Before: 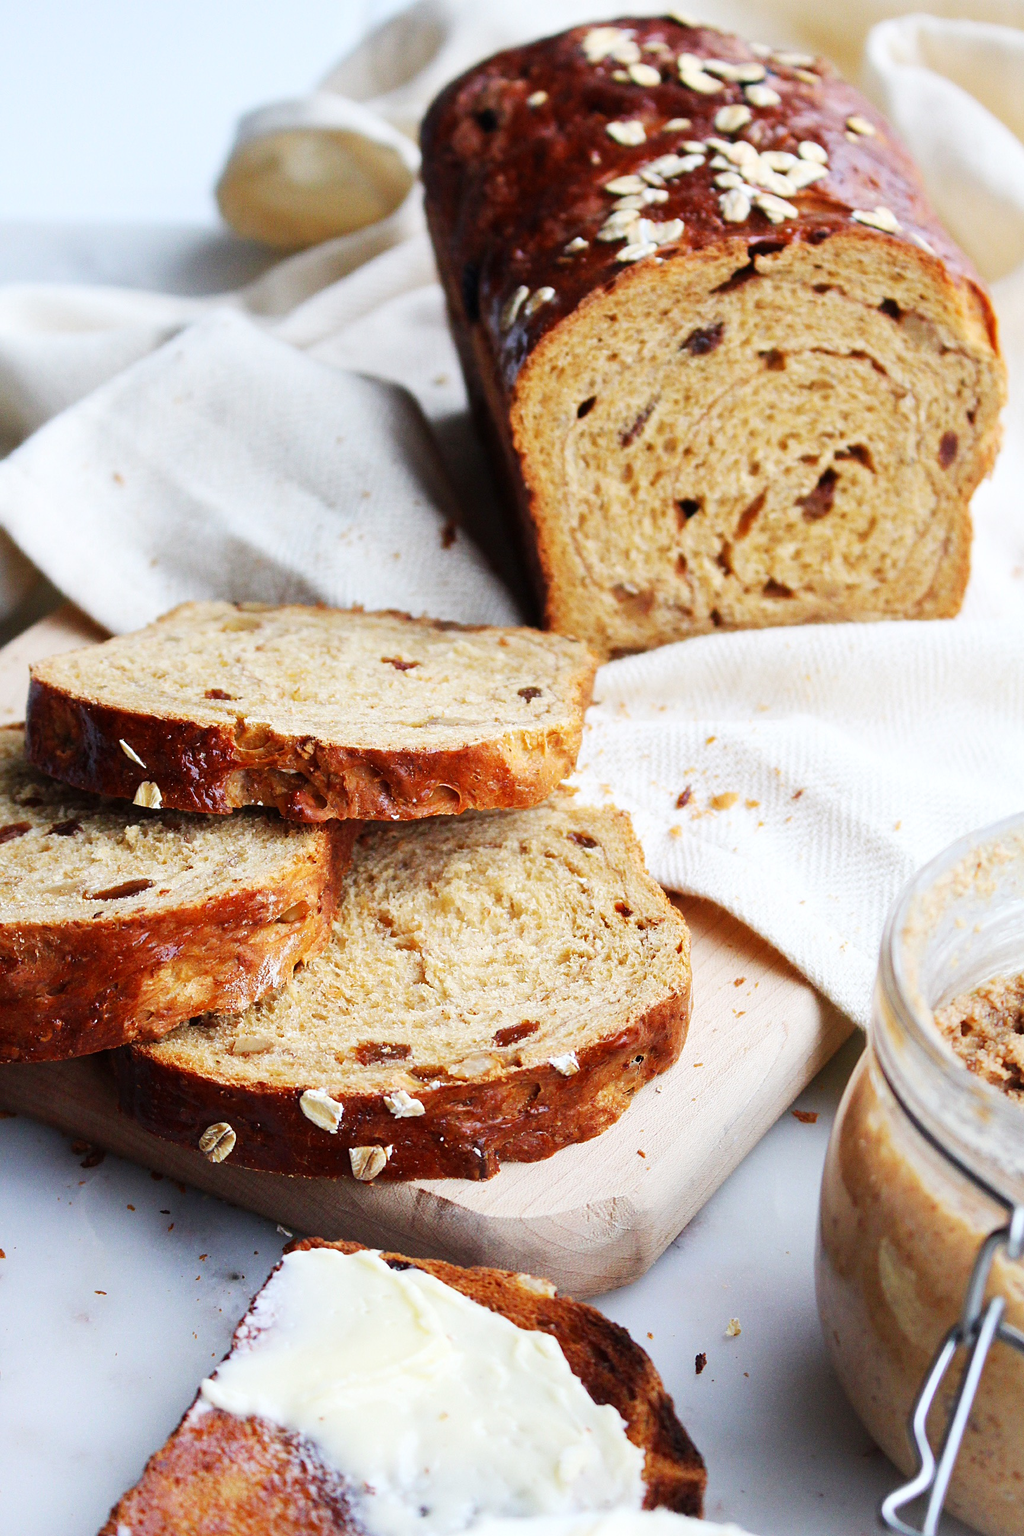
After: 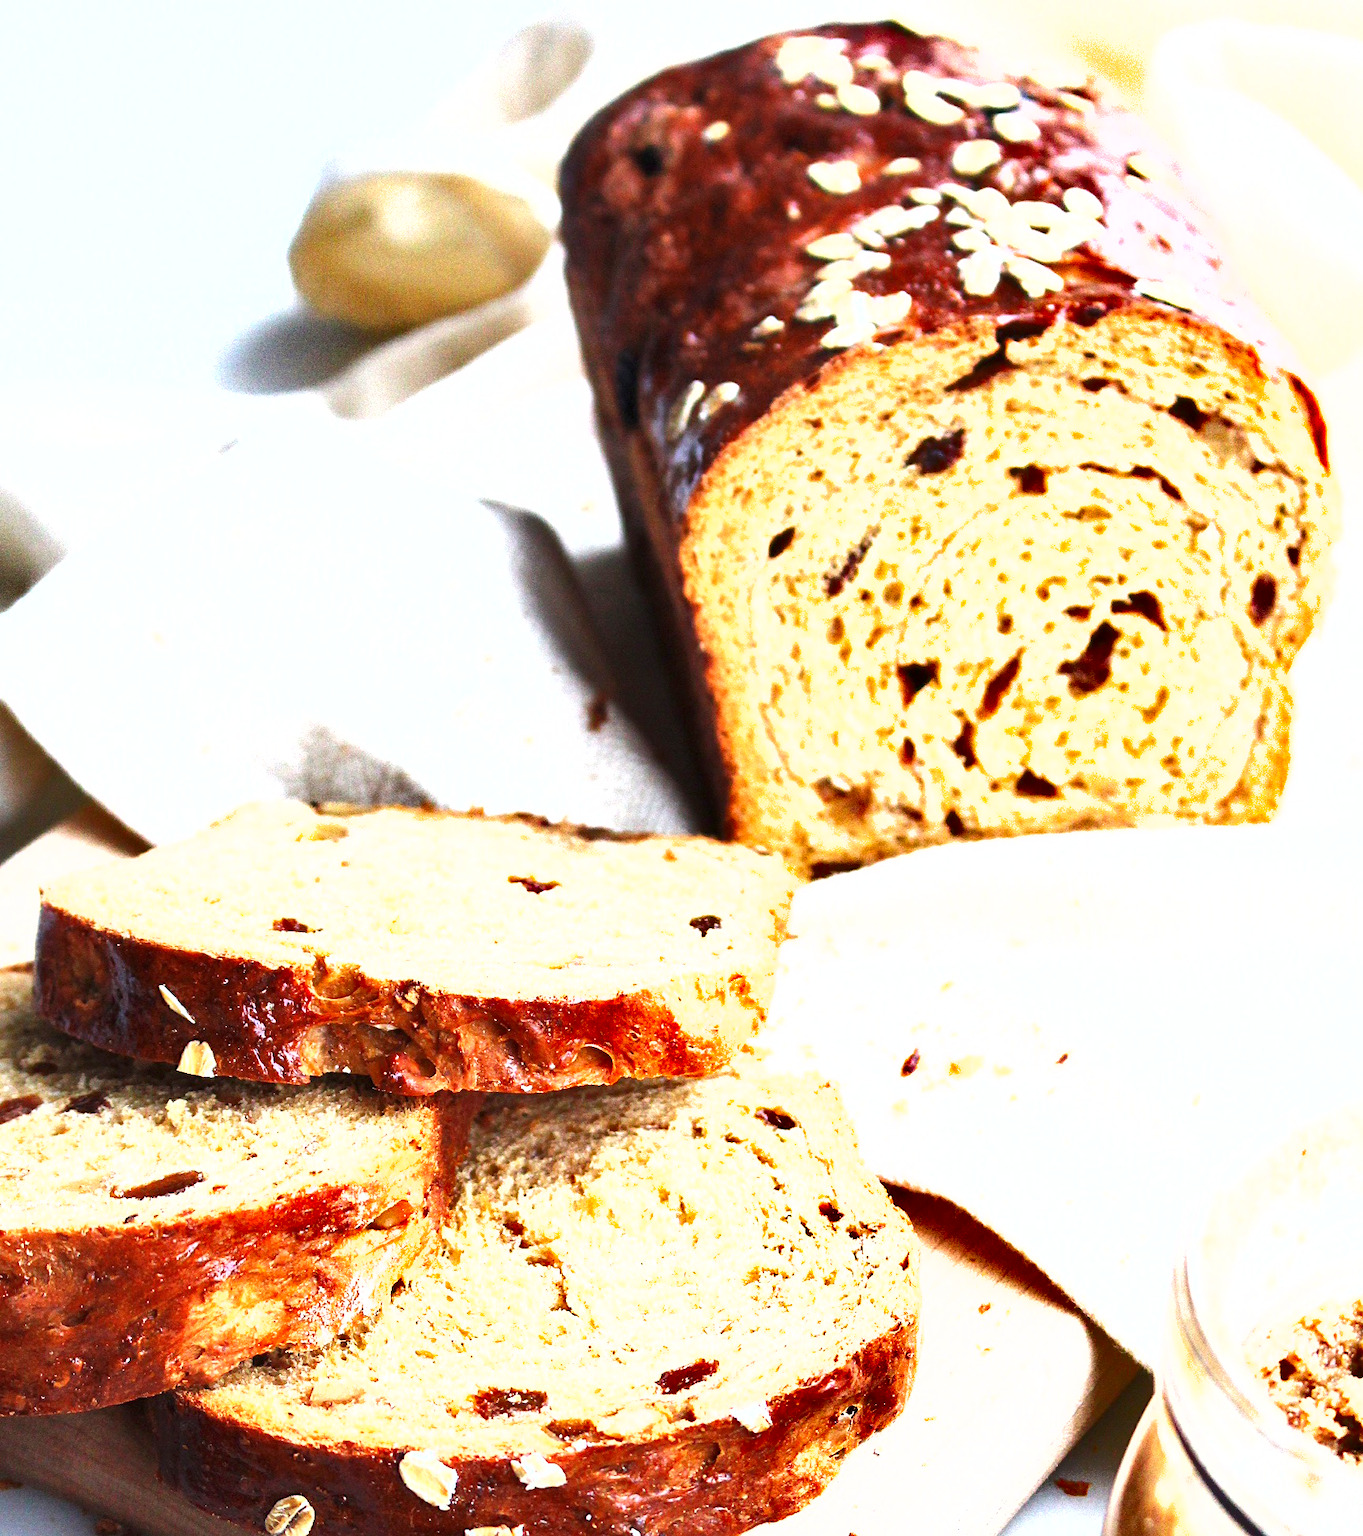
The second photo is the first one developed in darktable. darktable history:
crop: bottom 24.892%
shadows and highlights: low approximation 0.01, soften with gaussian
exposure: black level correction 0, exposure 1.199 EV, compensate exposure bias true, compensate highlight preservation false
